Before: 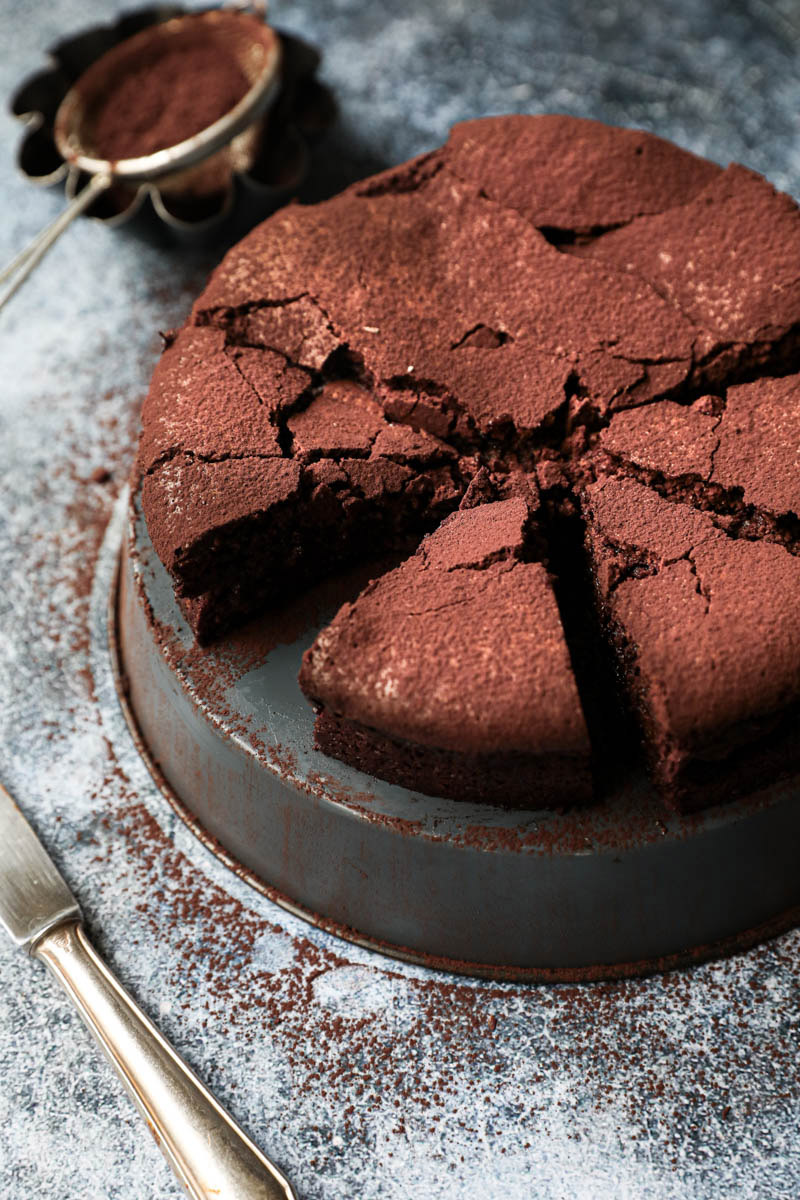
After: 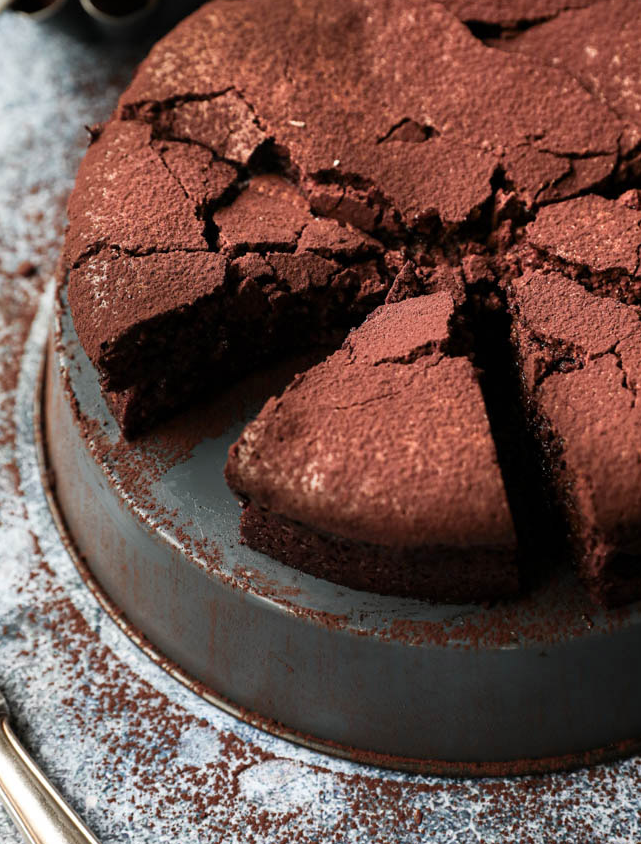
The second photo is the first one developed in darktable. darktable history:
crop: left 9.356%, top 17.225%, right 10.497%, bottom 12.365%
